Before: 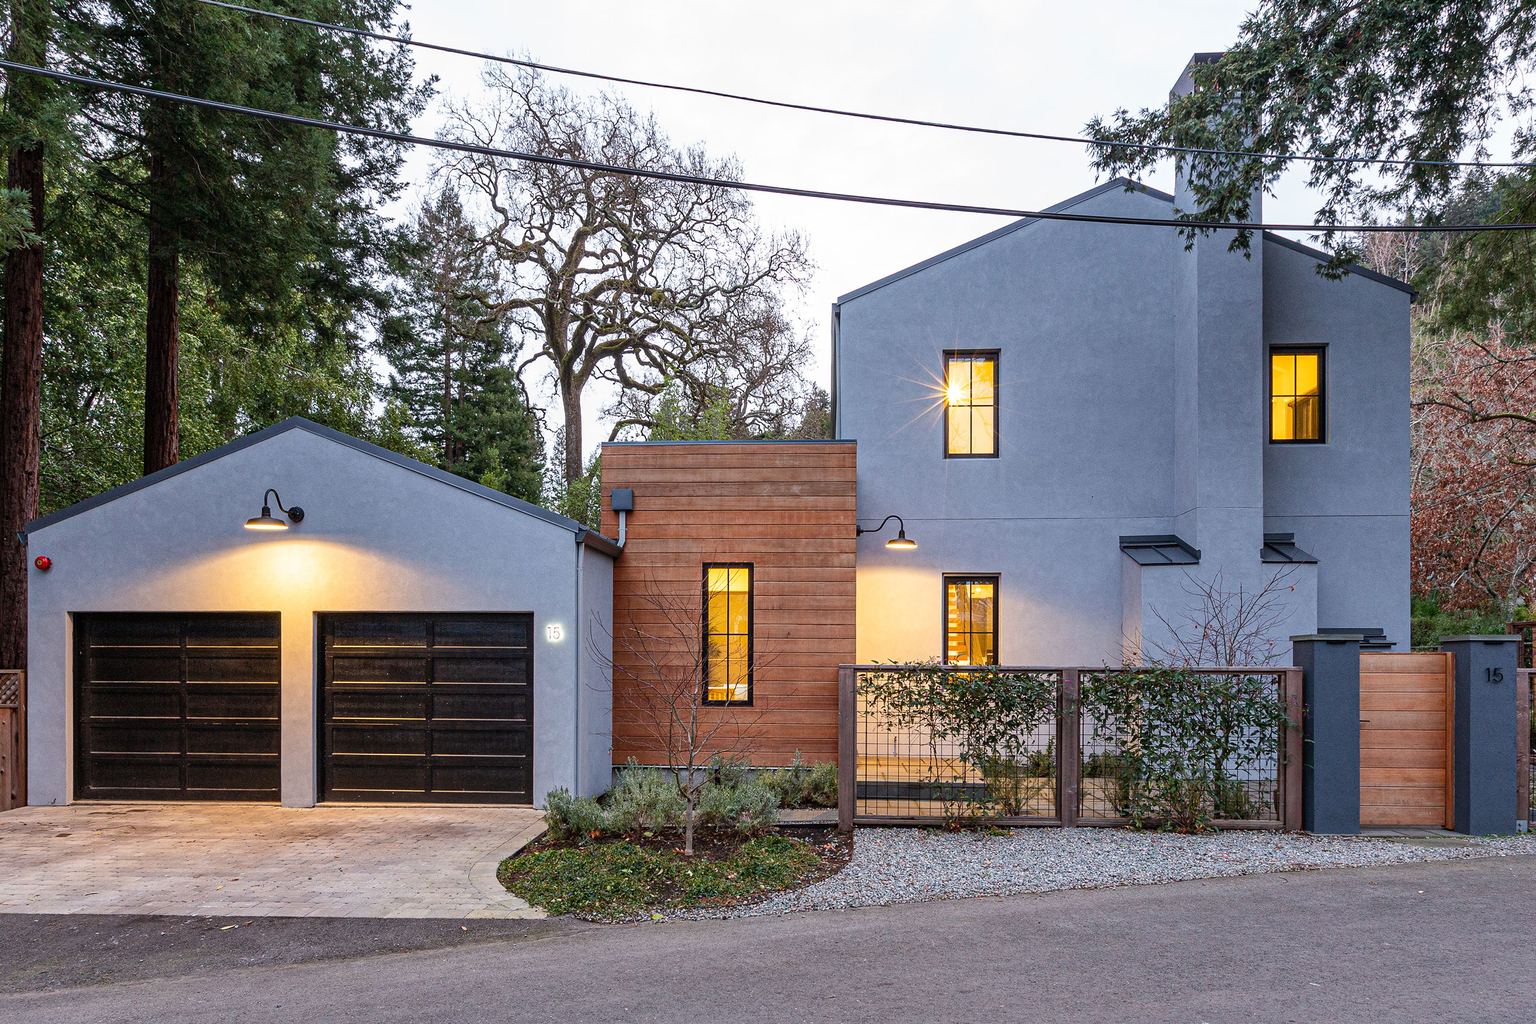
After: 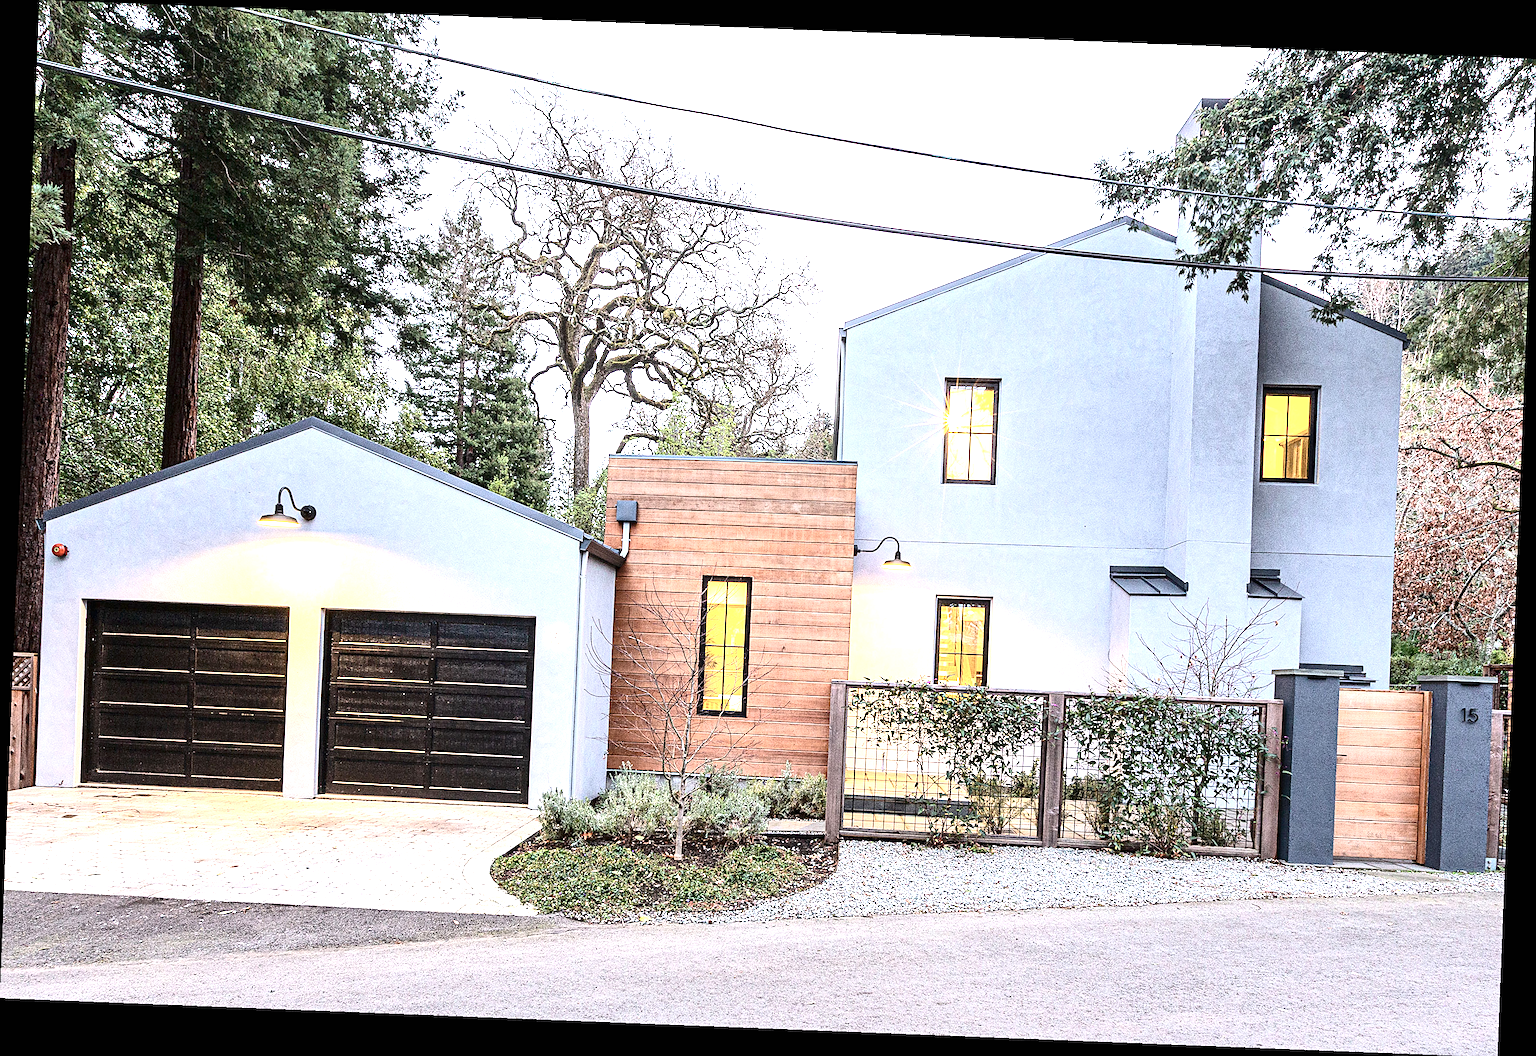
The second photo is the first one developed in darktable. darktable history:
exposure: black level correction 0, exposure 1.675 EV, compensate exposure bias true, compensate highlight preservation false
contrast brightness saturation: contrast 0.25, saturation -0.31
rotate and perspective: rotation 2.27°, automatic cropping off
sharpen: on, module defaults
